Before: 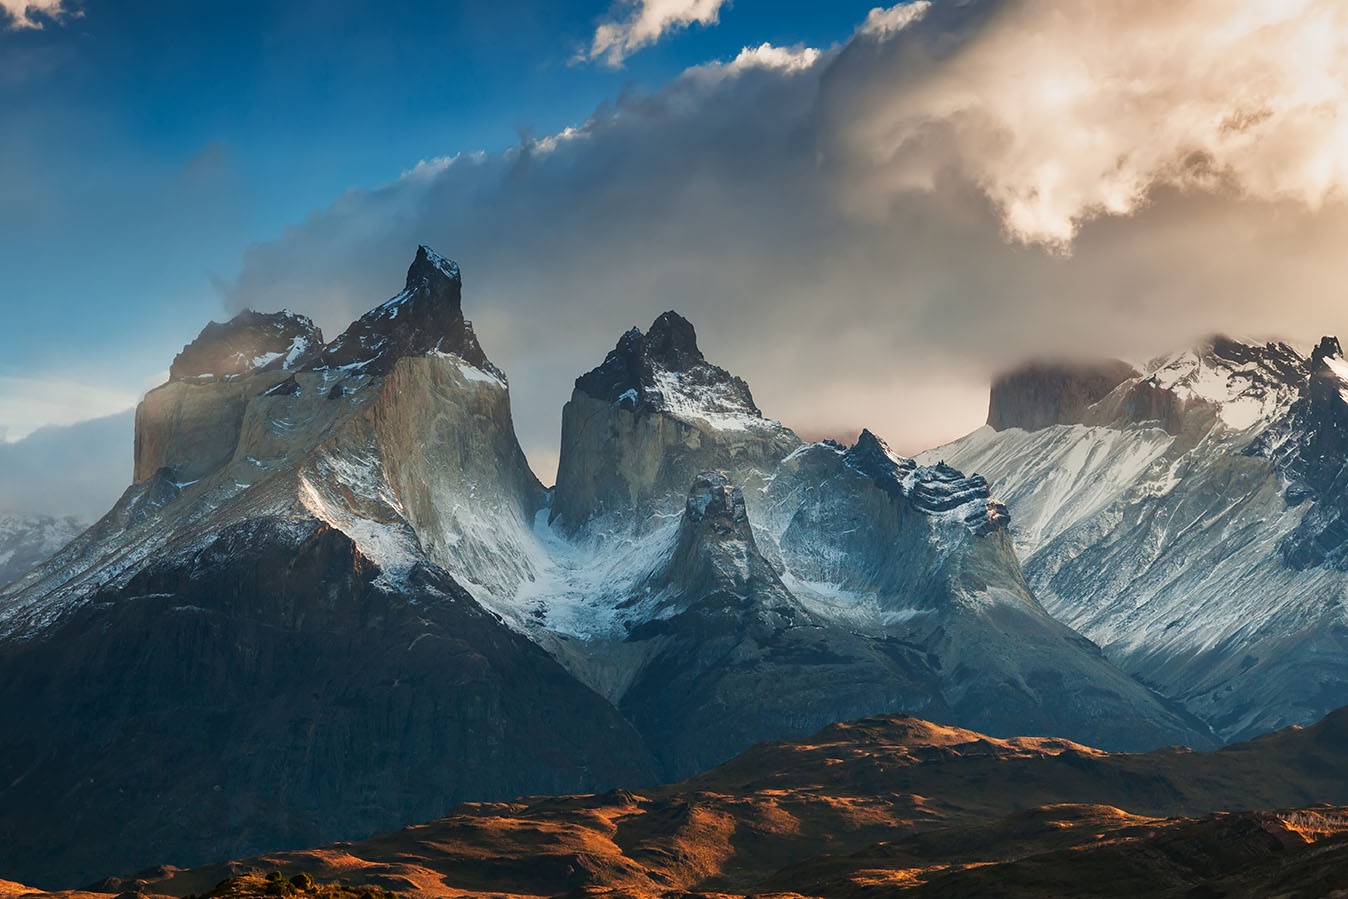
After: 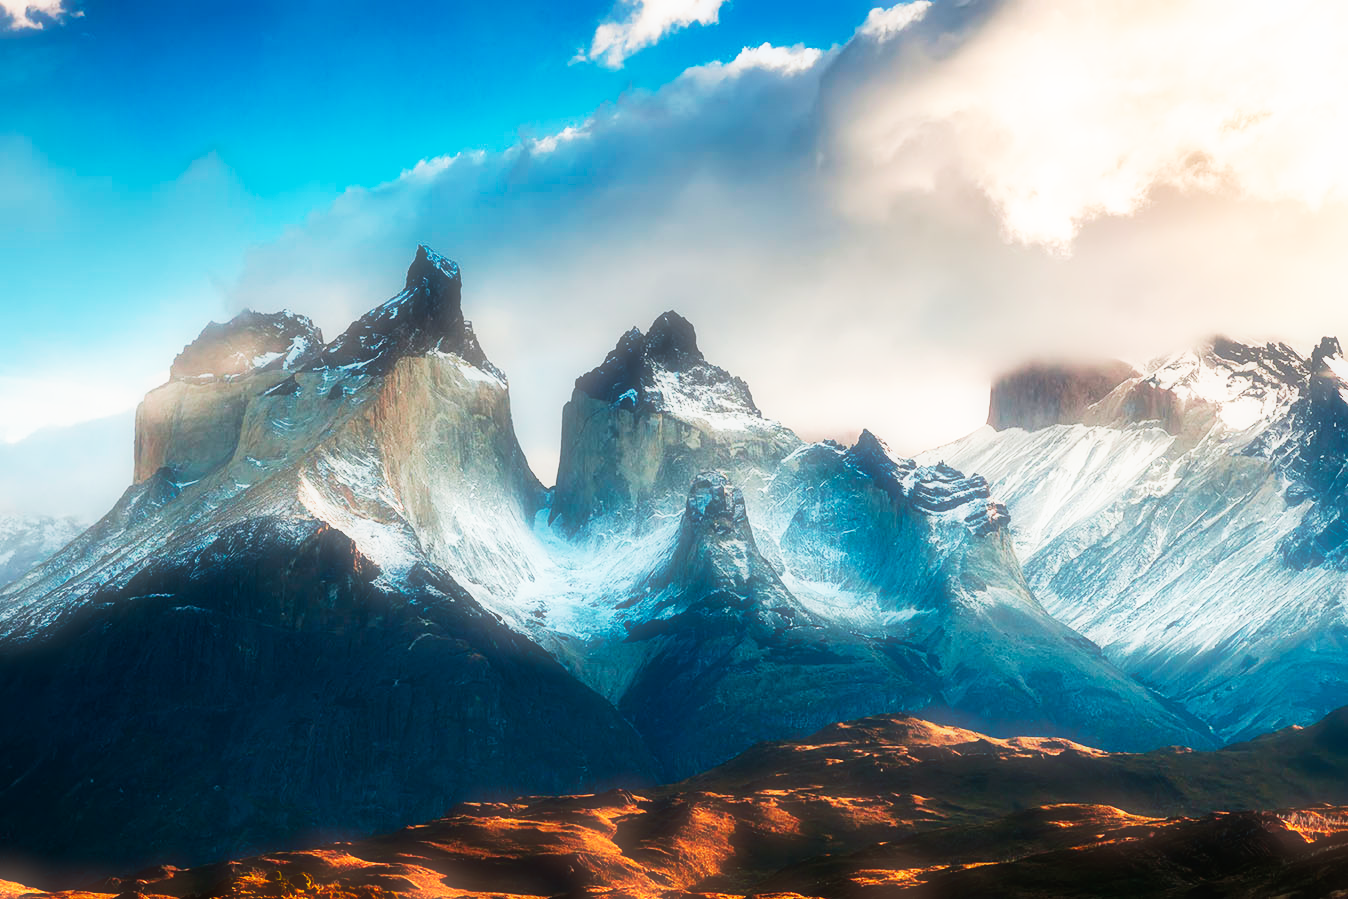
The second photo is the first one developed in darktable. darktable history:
base curve: curves: ch0 [(0, 0) (0.007, 0.004) (0.027, 0.03) (0.046, 0.07) (0.207, 0.54) (0.442, 0.872) (0.673, 0.972) (1, 1)], preserve colors none
soften: size 60.24%, saturation 65.46%, brightness 0.506 EV, mix 25.7%
